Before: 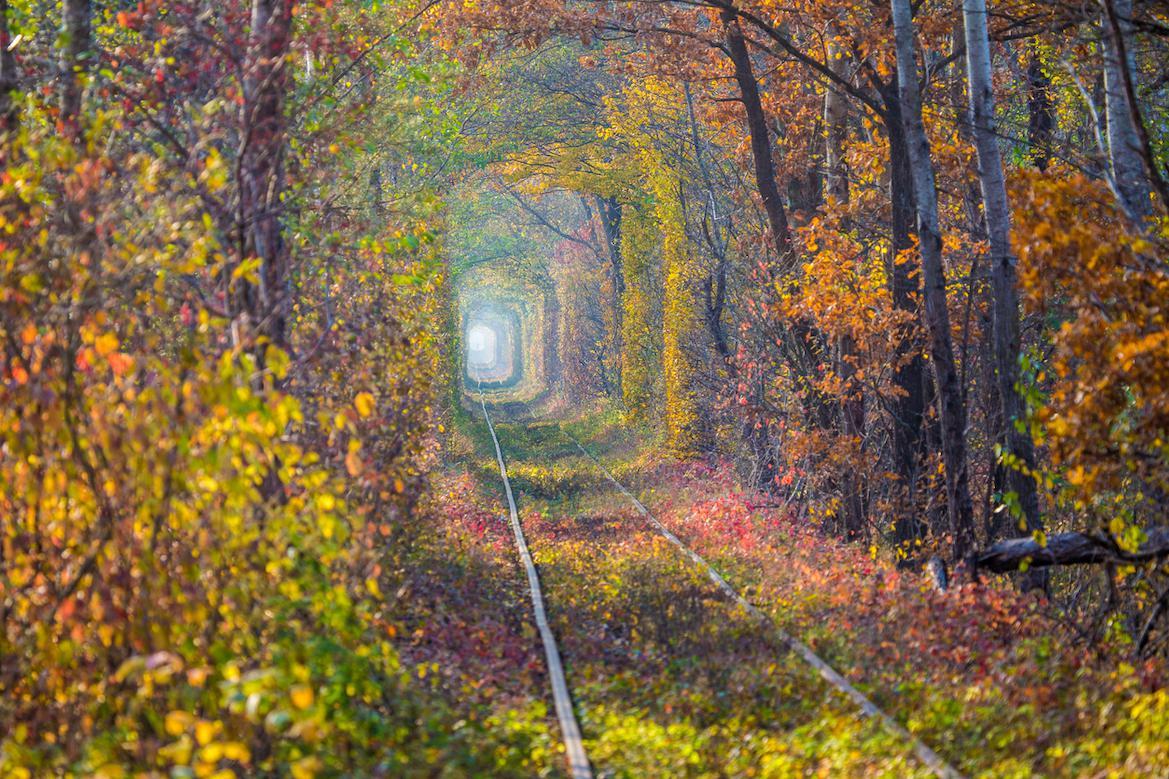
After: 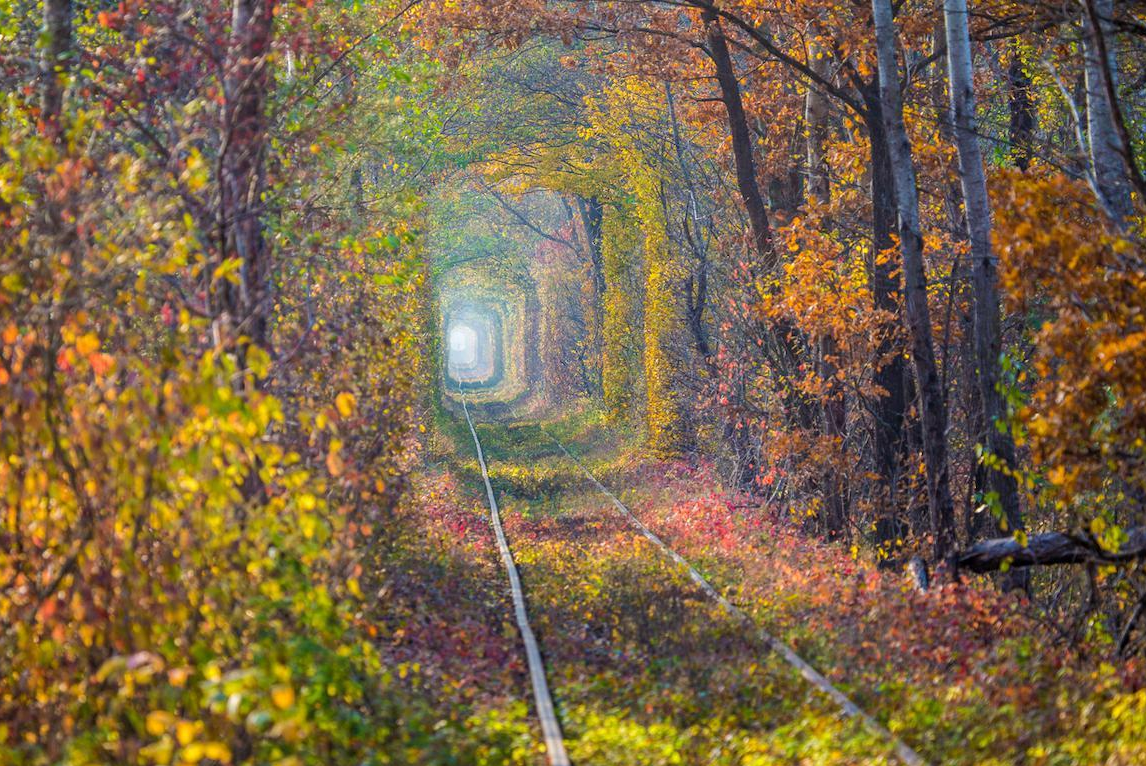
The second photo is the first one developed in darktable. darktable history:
crop: left 1.655%, right 0.267%, bottom 1.57%
